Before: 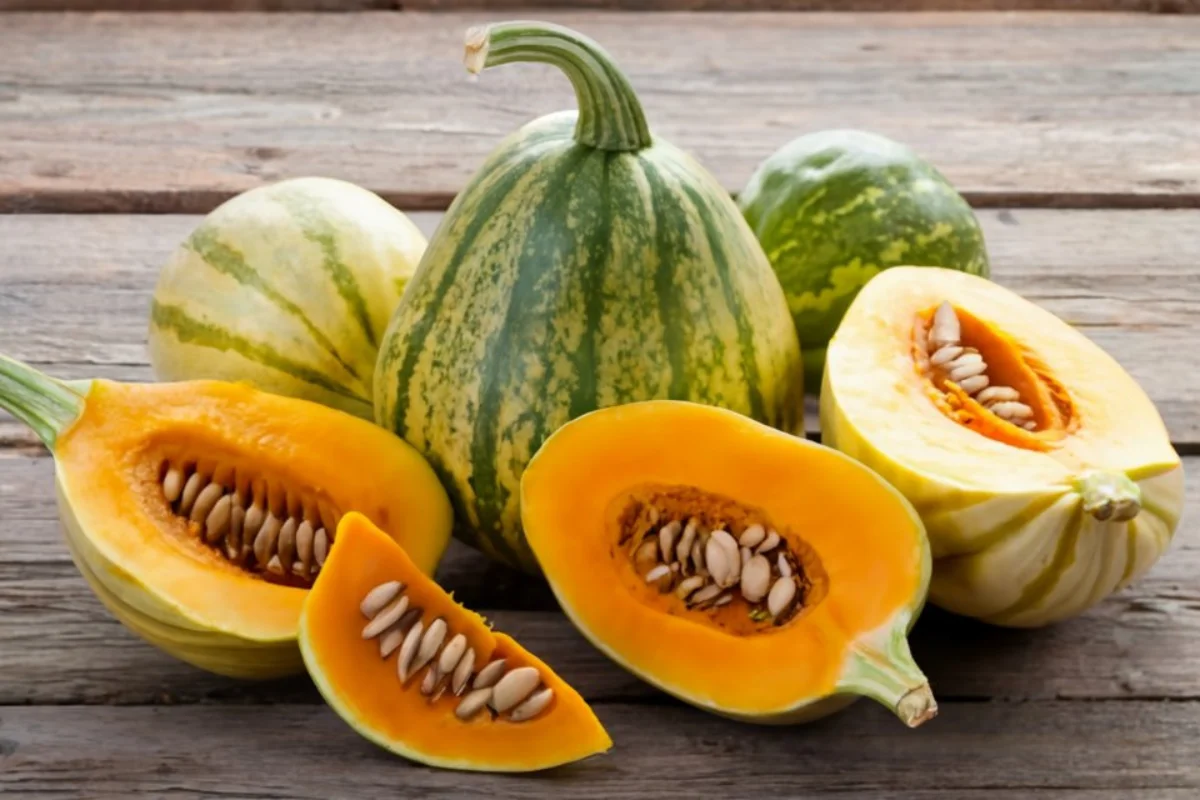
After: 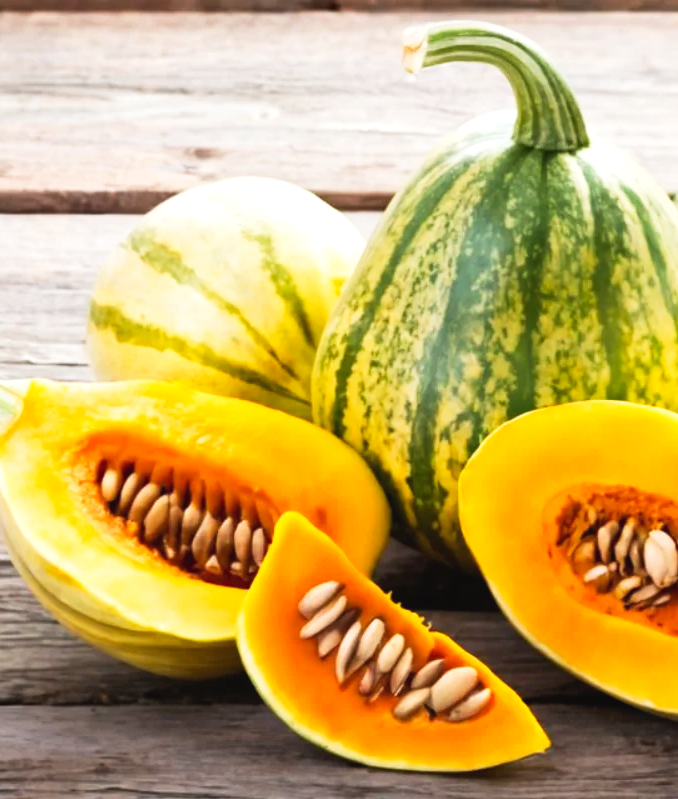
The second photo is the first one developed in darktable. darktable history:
crop: left 5.186%, right 38.277%
levels: levels [0, 0.476, 0.951]
exposure: exposure 0.371 EV, compensate exposure bias true, compensate highlight preservation false
tone curve: curves: ch0 [(0, 0.03) (0.037, 0.045) (0.123, 0.123) (0.19, 0.186) (0.277, 0.279) (0.474, 0.517) (0.584, 0.664) (0.678, 0.777) (0.875, 0.92) (1, 0.965)]; ch1 [(0, 0) (0.243, 0.245) (0.402, 0.41) (0.493, 0.487) (0.508, 0.503) (0.531, 0.532) (0.551, 0.556) (0.637, 0.671) (0.694, 0.732) (1, 1)]; ch2 [(0, 0) (0.249, 0.216) (0.356, 0.329) (0.424, 0.442) (0.476, 0.477) (0.498, 0.503) (0.517, 0.524) (0.532, 0.547) (0.562, 0.576) (0.614, 0.644) (0.706, 0.748) (0.808, 0.809) (0.991, 0.968)], preserve colors none
